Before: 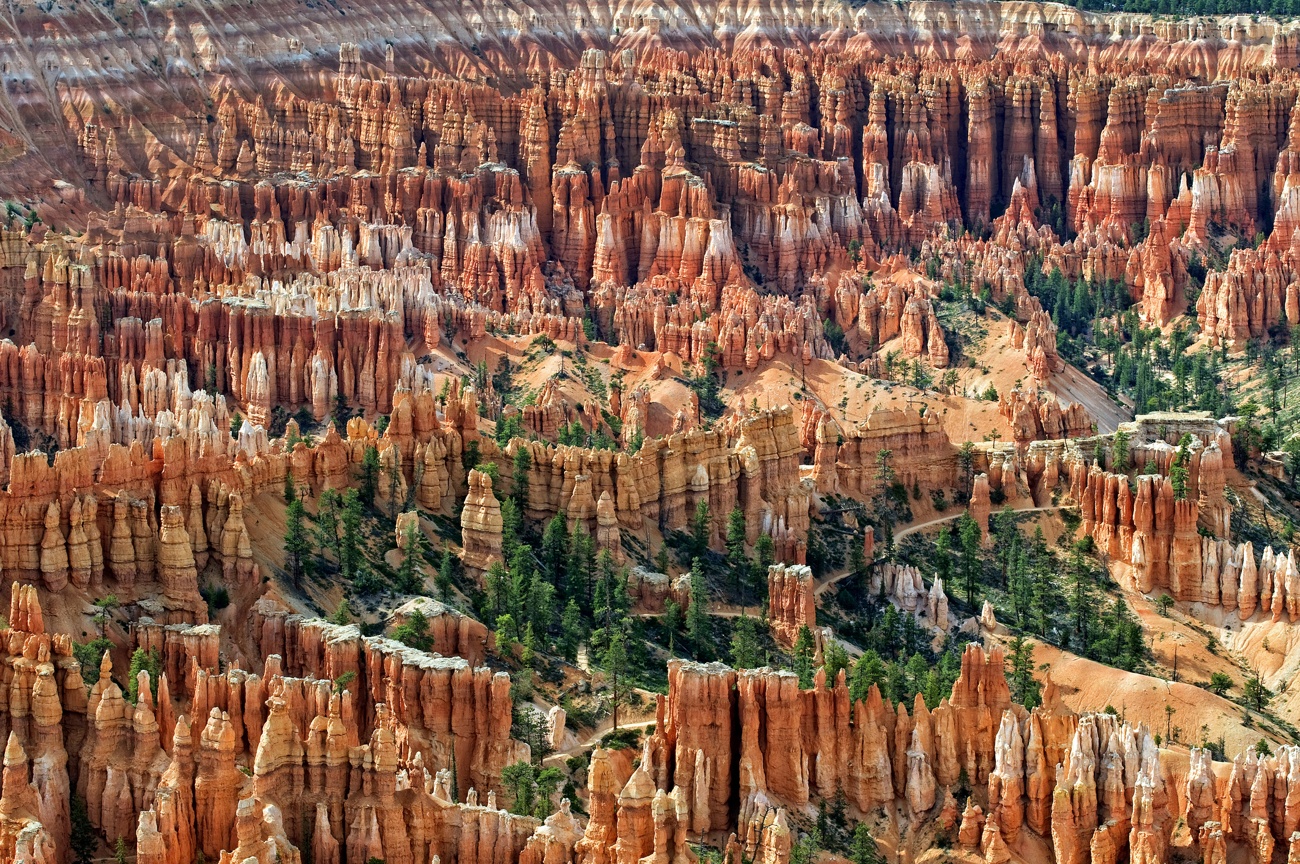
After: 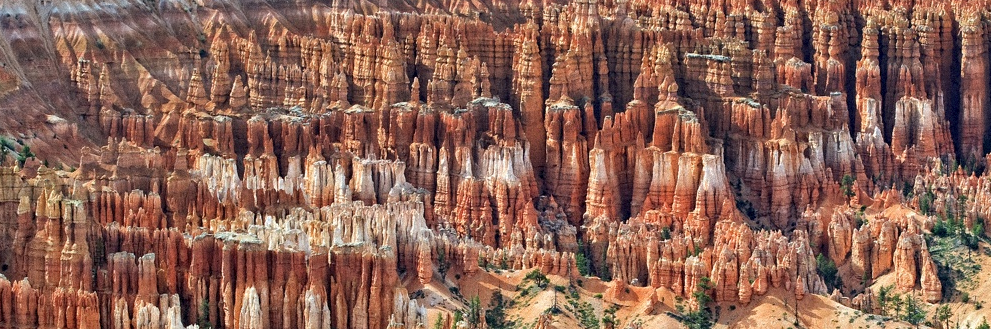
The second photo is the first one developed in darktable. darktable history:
grain: mid-tones bias 0%
crop: left 0.579%, top 7.627%, right 23.167%, bottom 54.275%
